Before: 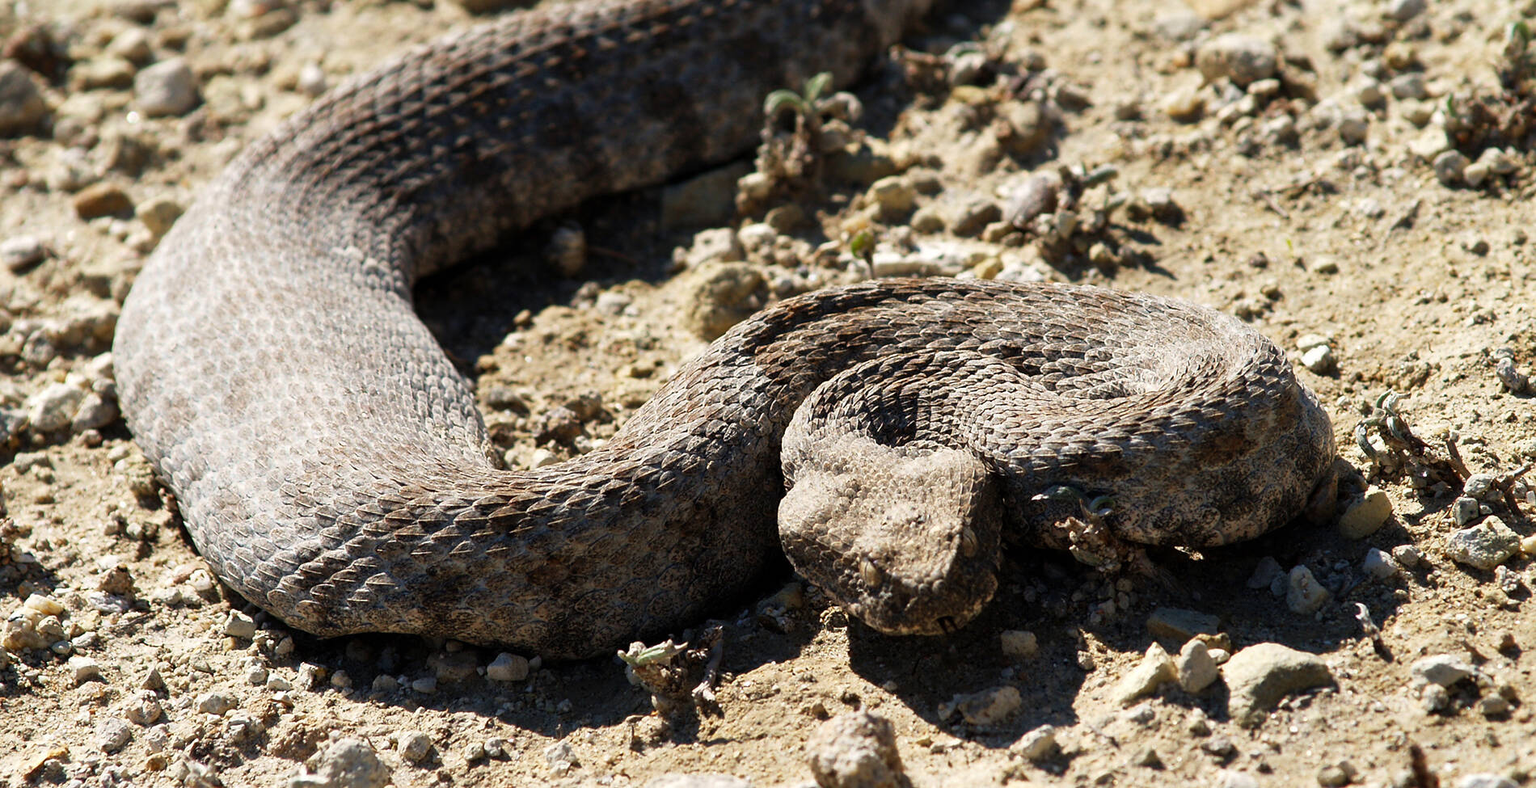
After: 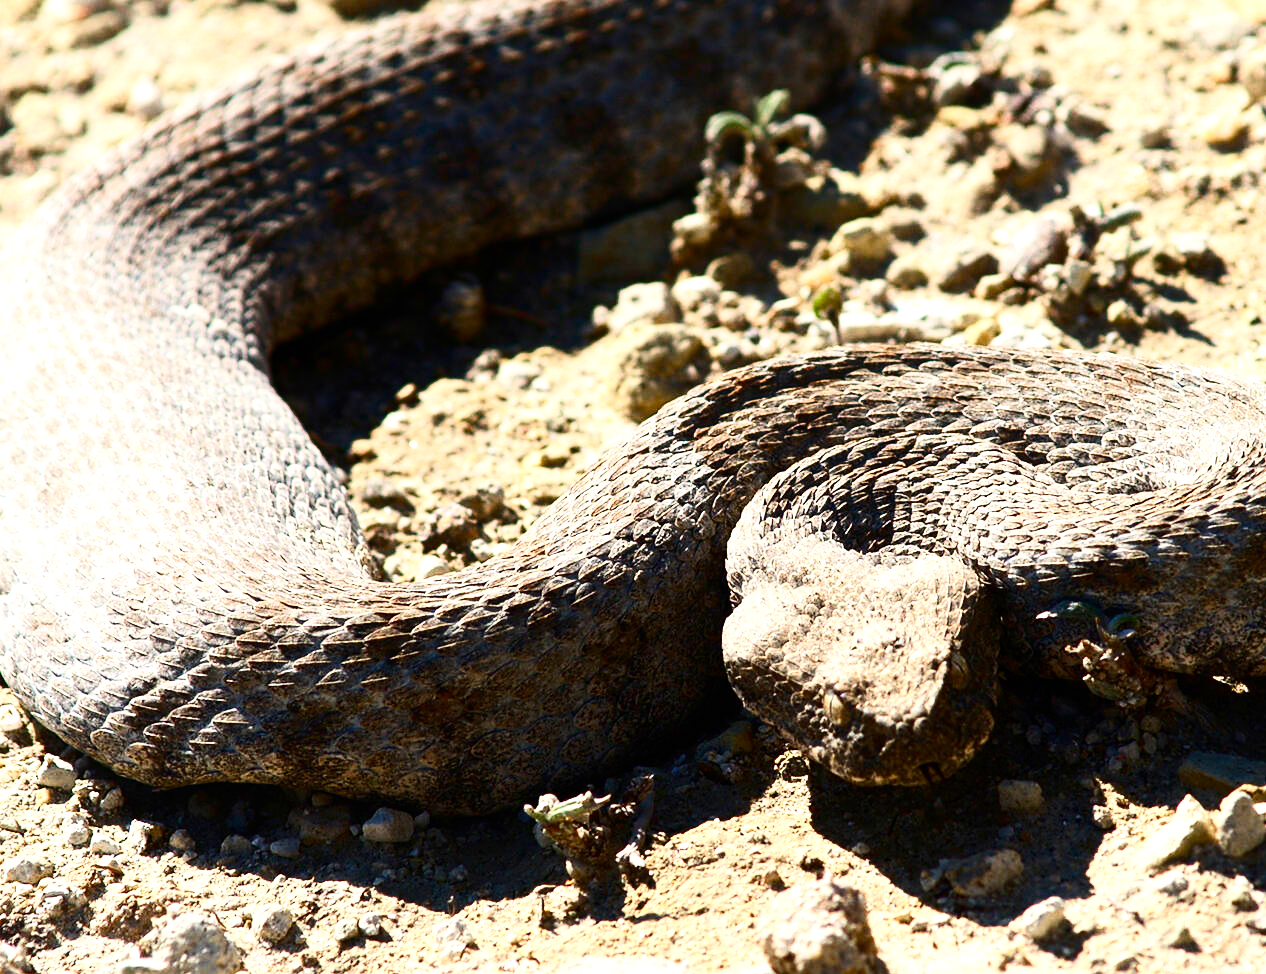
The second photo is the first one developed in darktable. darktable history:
contrast brightness saturation: contrast 0.28
exposure: black level correction 0.001, exposure 0.5 EV, compensate exposure bias true, compensate highlight preservation false
color balance rgb: linear chroma grading › shadows 32%, linear chroma grading › global chroma -2%, linear chroma grading › mid-tones 4%, perceptual saturation grading › global saturation -2%, perceptual saturation grading › highlights -8%, perceptual saturation grading › mid-tones 8%, perceptual saturation grading › shadows 4%, perceptual brilliance grading › highlights 8%, perceptual brilliance grading › mid-tones 4%, perceptual brilliance grading › shadows 2%, global vibrance 16%, saturation formula JzAzBz (2021)
crop and rotate: left 12.648%, right 20.685%
contrast equalizer: y [[0.439, 0.44, 0.442, 0.457, 0.493, 0.498], [0.5 ×6], [0.5 ×6], [0 ×6], [0 ×6]], mix 0.59
